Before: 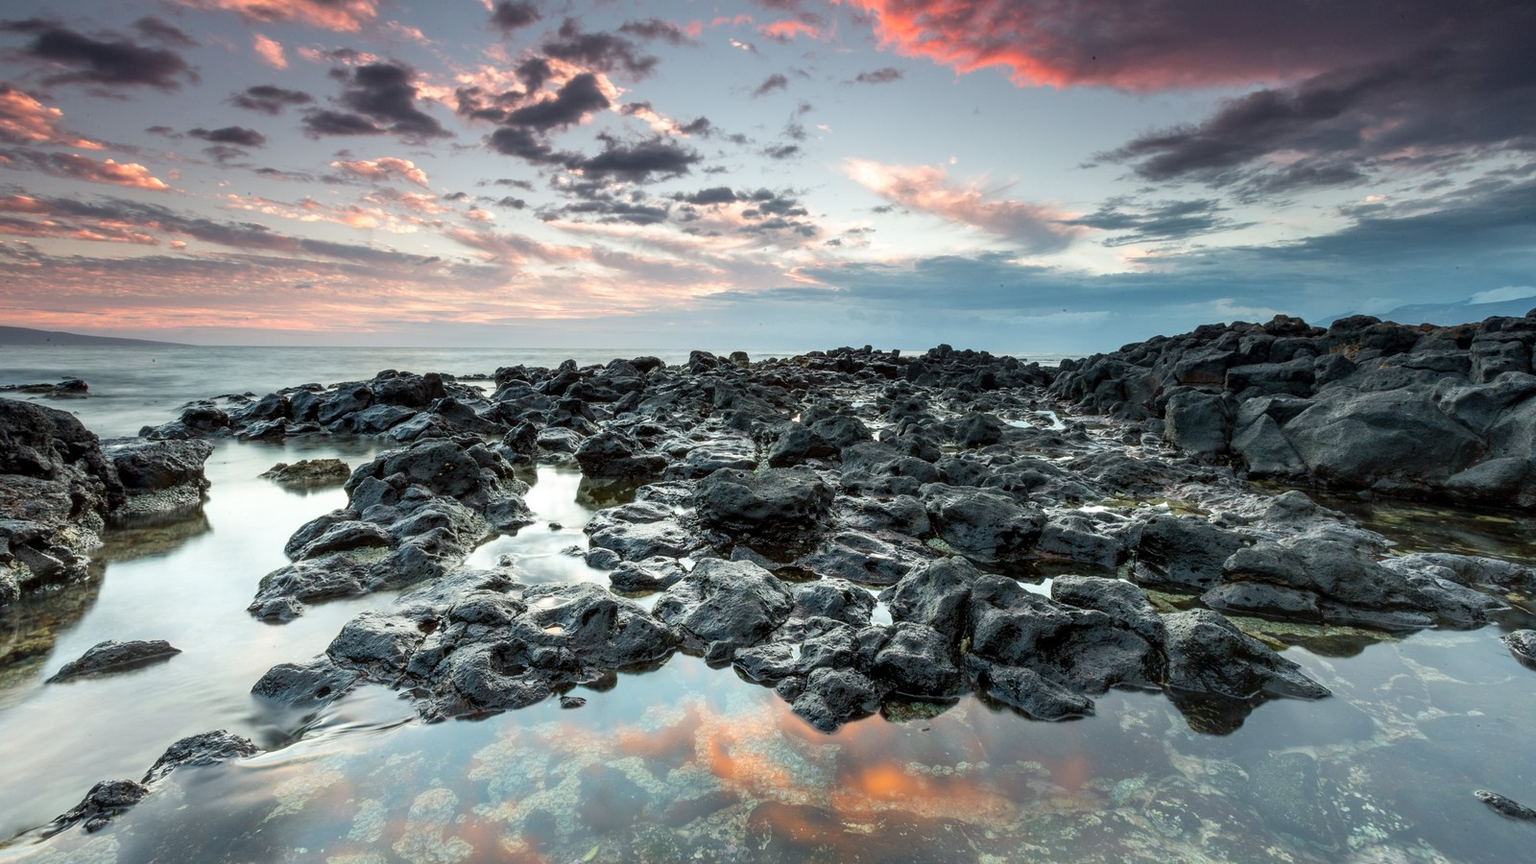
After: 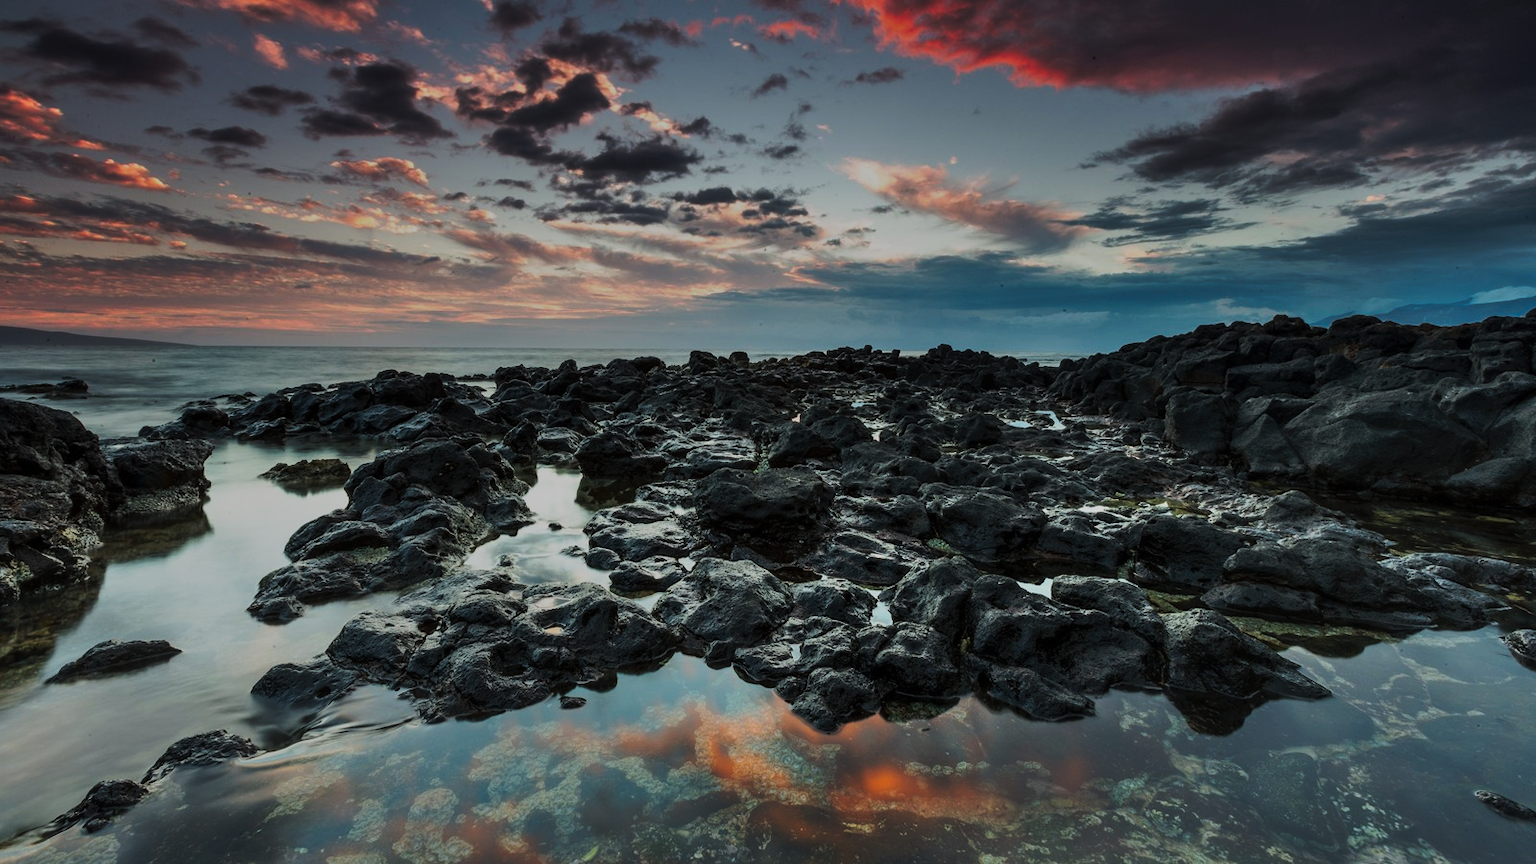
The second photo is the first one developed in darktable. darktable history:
exposure: exposure -1 EV, compensate highlight preservation false
shadows and highlights: white point adjustment -3.64, highlights -63.34, highlights color adjustment 42%, soften with gaussian
tone curve: curves: ch0 [(0, 0) (0.003, 0.006) (0.011, 0.011) (0.025, 0.02) (0.044, 0.032) (0.069, 0.035) (0.1, 0.046) (0.136, 0.063) (0.177, 0.089) (0.224, 0.12) (0.277, 0.16) (0.335, 0.206) (0.399, 0.268) (0.468, 0.359) (0.543, 0.466) (0.623, 0.582) (0.709, 0.722) (0.801, 0.808) (0.898, 0.886) (1, 1)], preserve colors none
